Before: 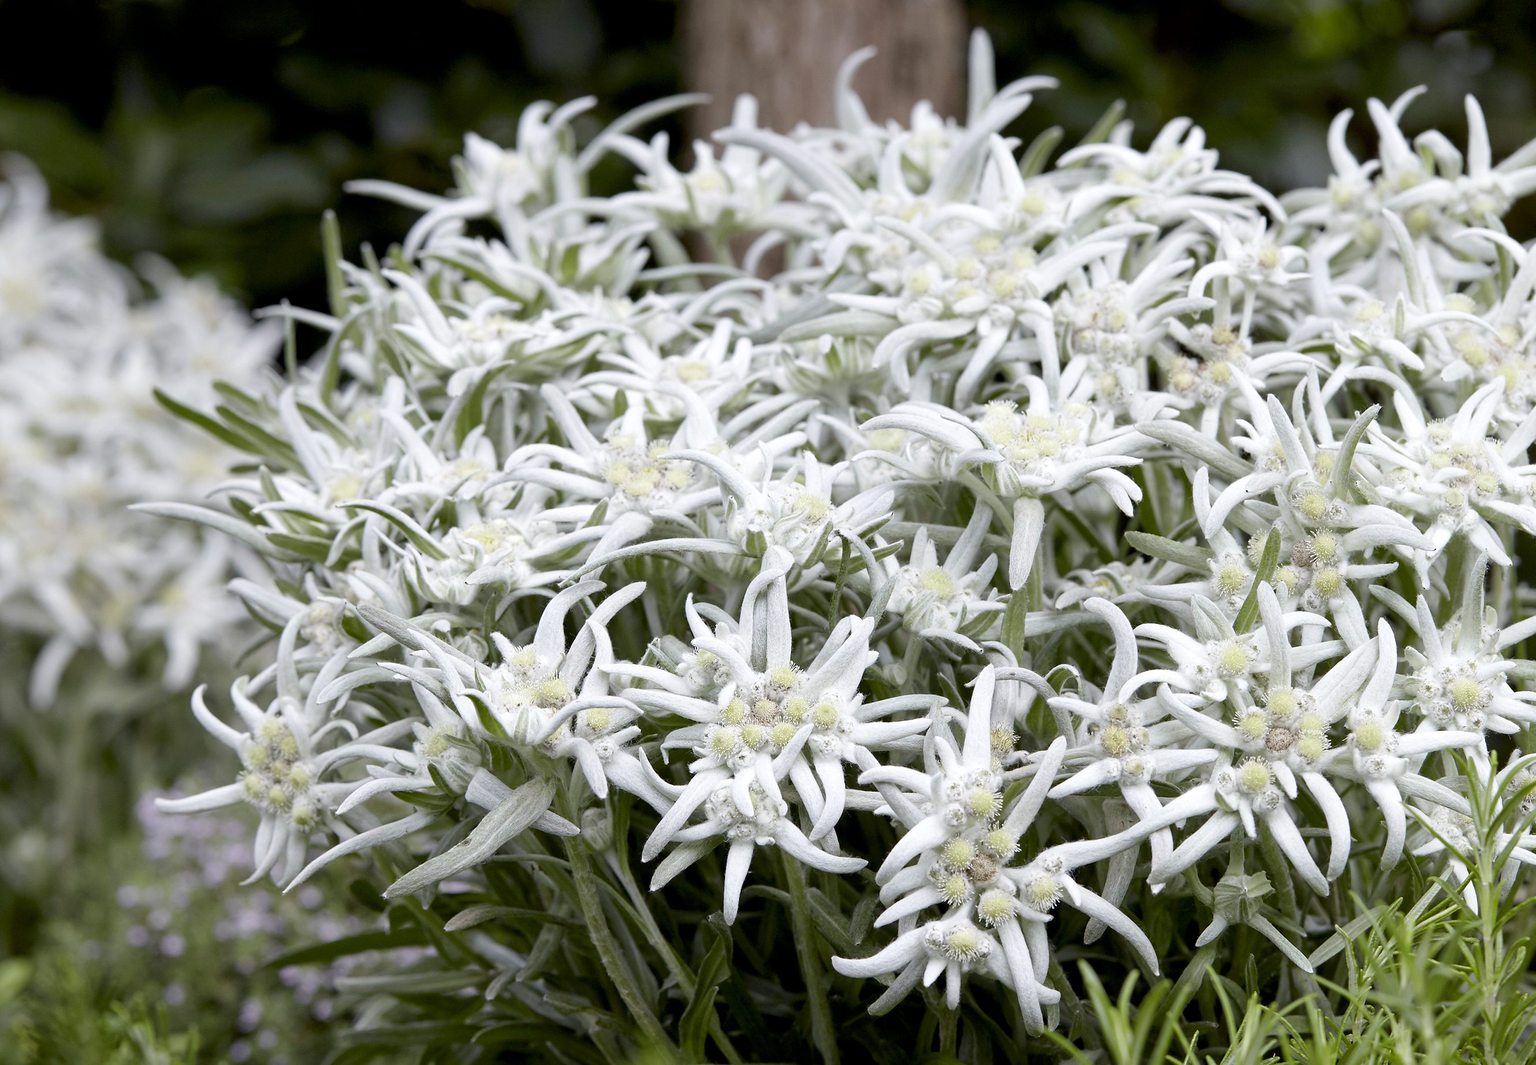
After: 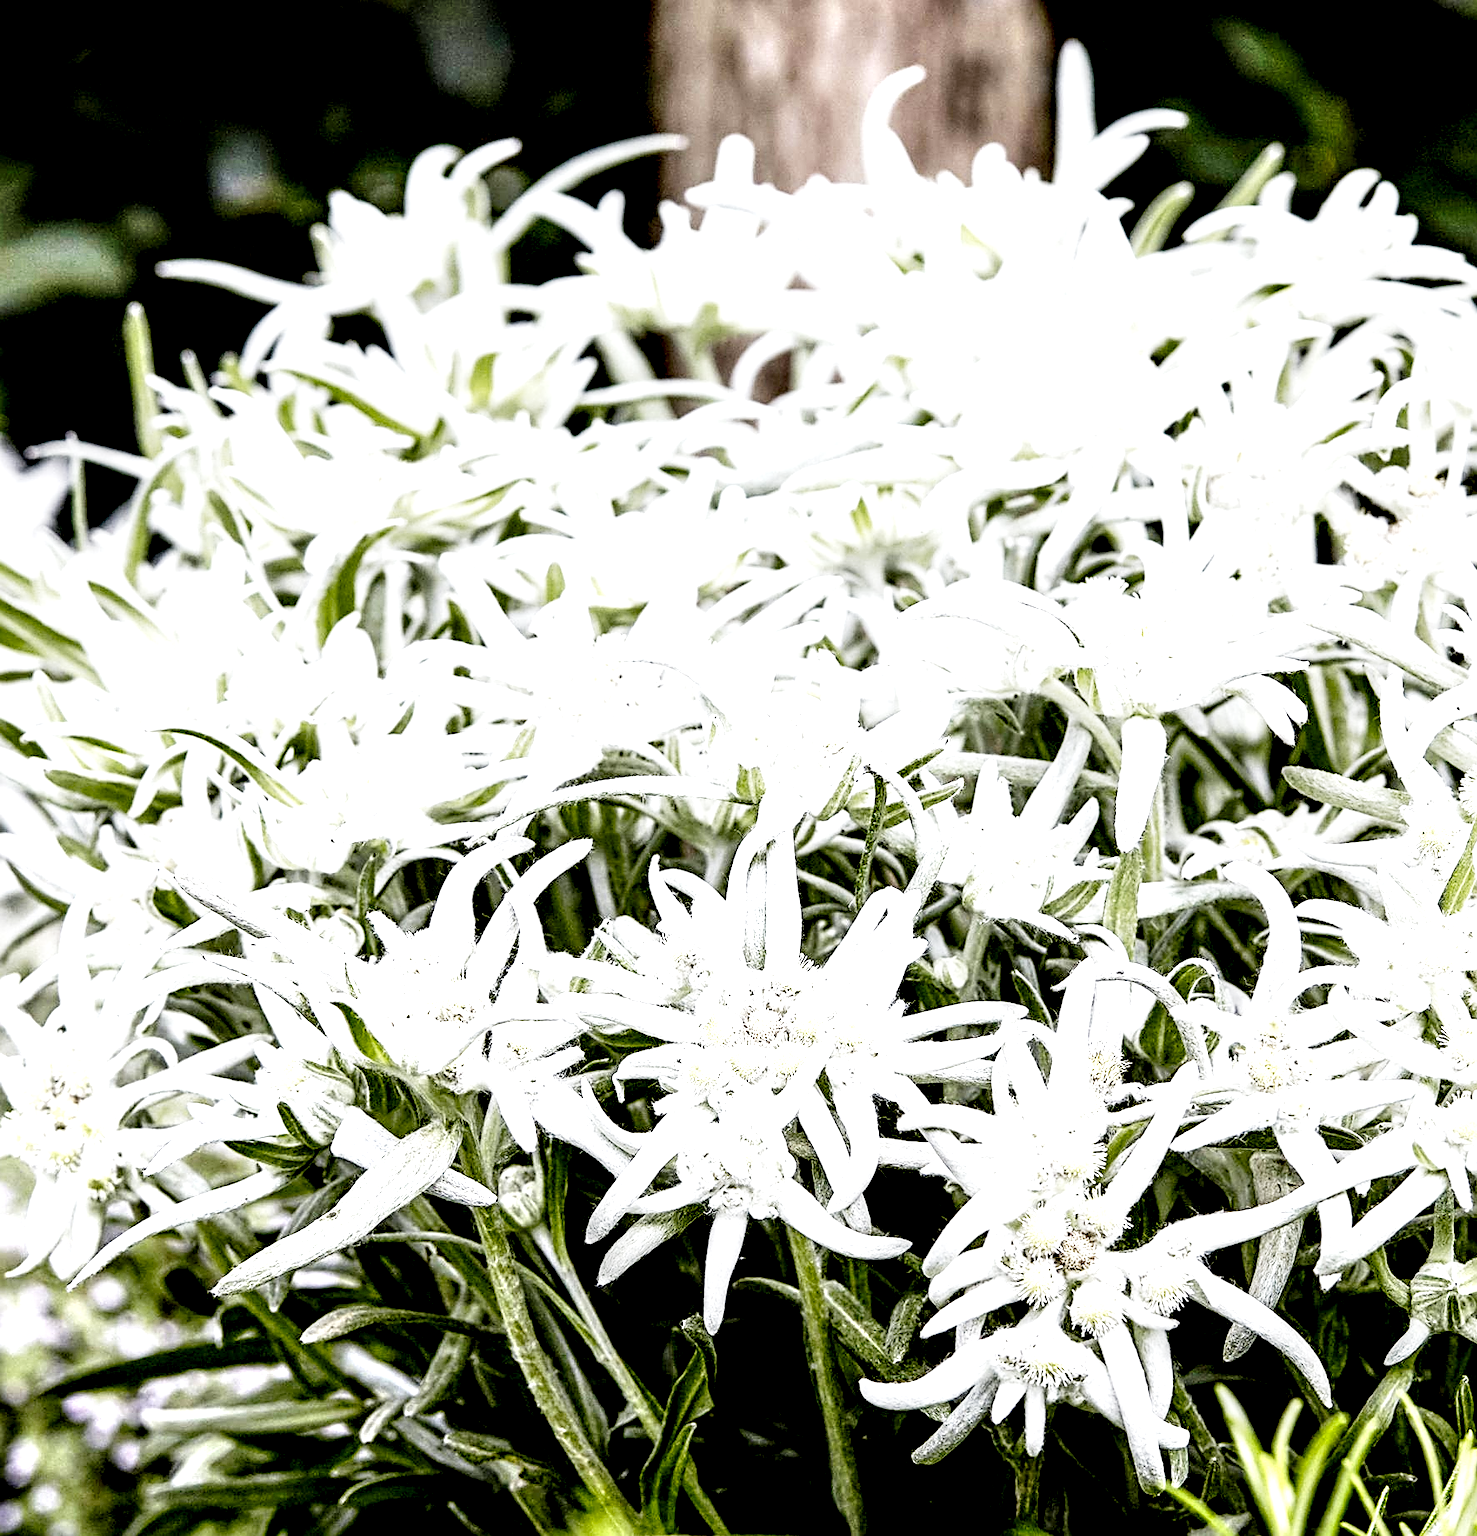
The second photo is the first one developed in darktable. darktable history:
crop: left 15.366%, right 17.909%
base curve: curves: ch0 [(0, 0) (0.04, 0.03) (0.133, 0.232) (0.448, 0.748) (0.843, 0.968) (1, 1)], preserve colors none
exposure: black level correction 0.001, exposure 1 EV, compensate highlight preservation false
sharpen: radius 2.791
local contrast: shadows 168%, detail 226%
